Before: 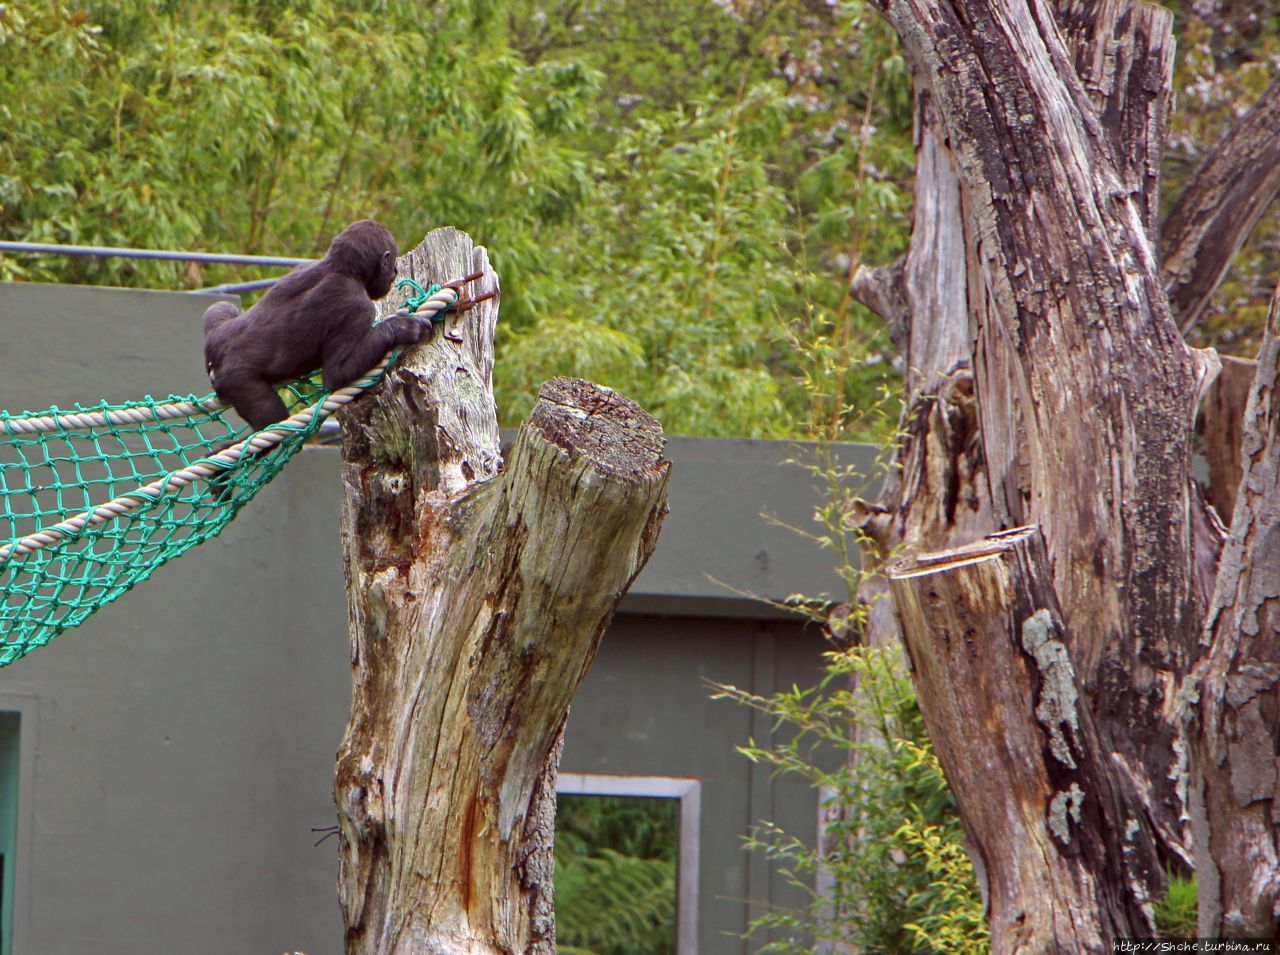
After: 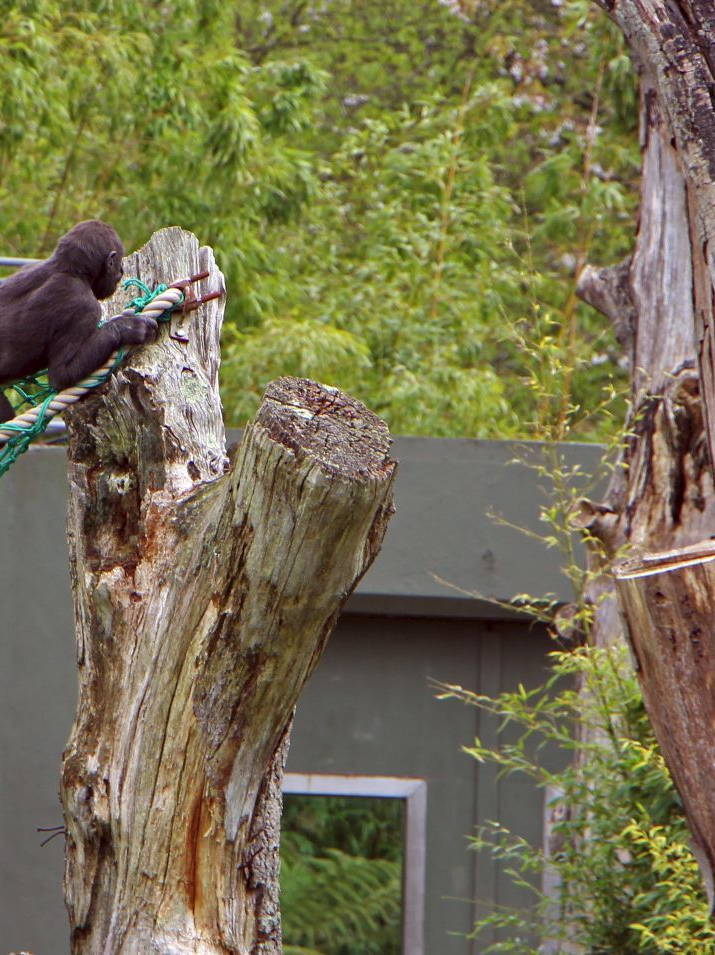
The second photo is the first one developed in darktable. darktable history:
crop: left 21.439%, right 22.687%
